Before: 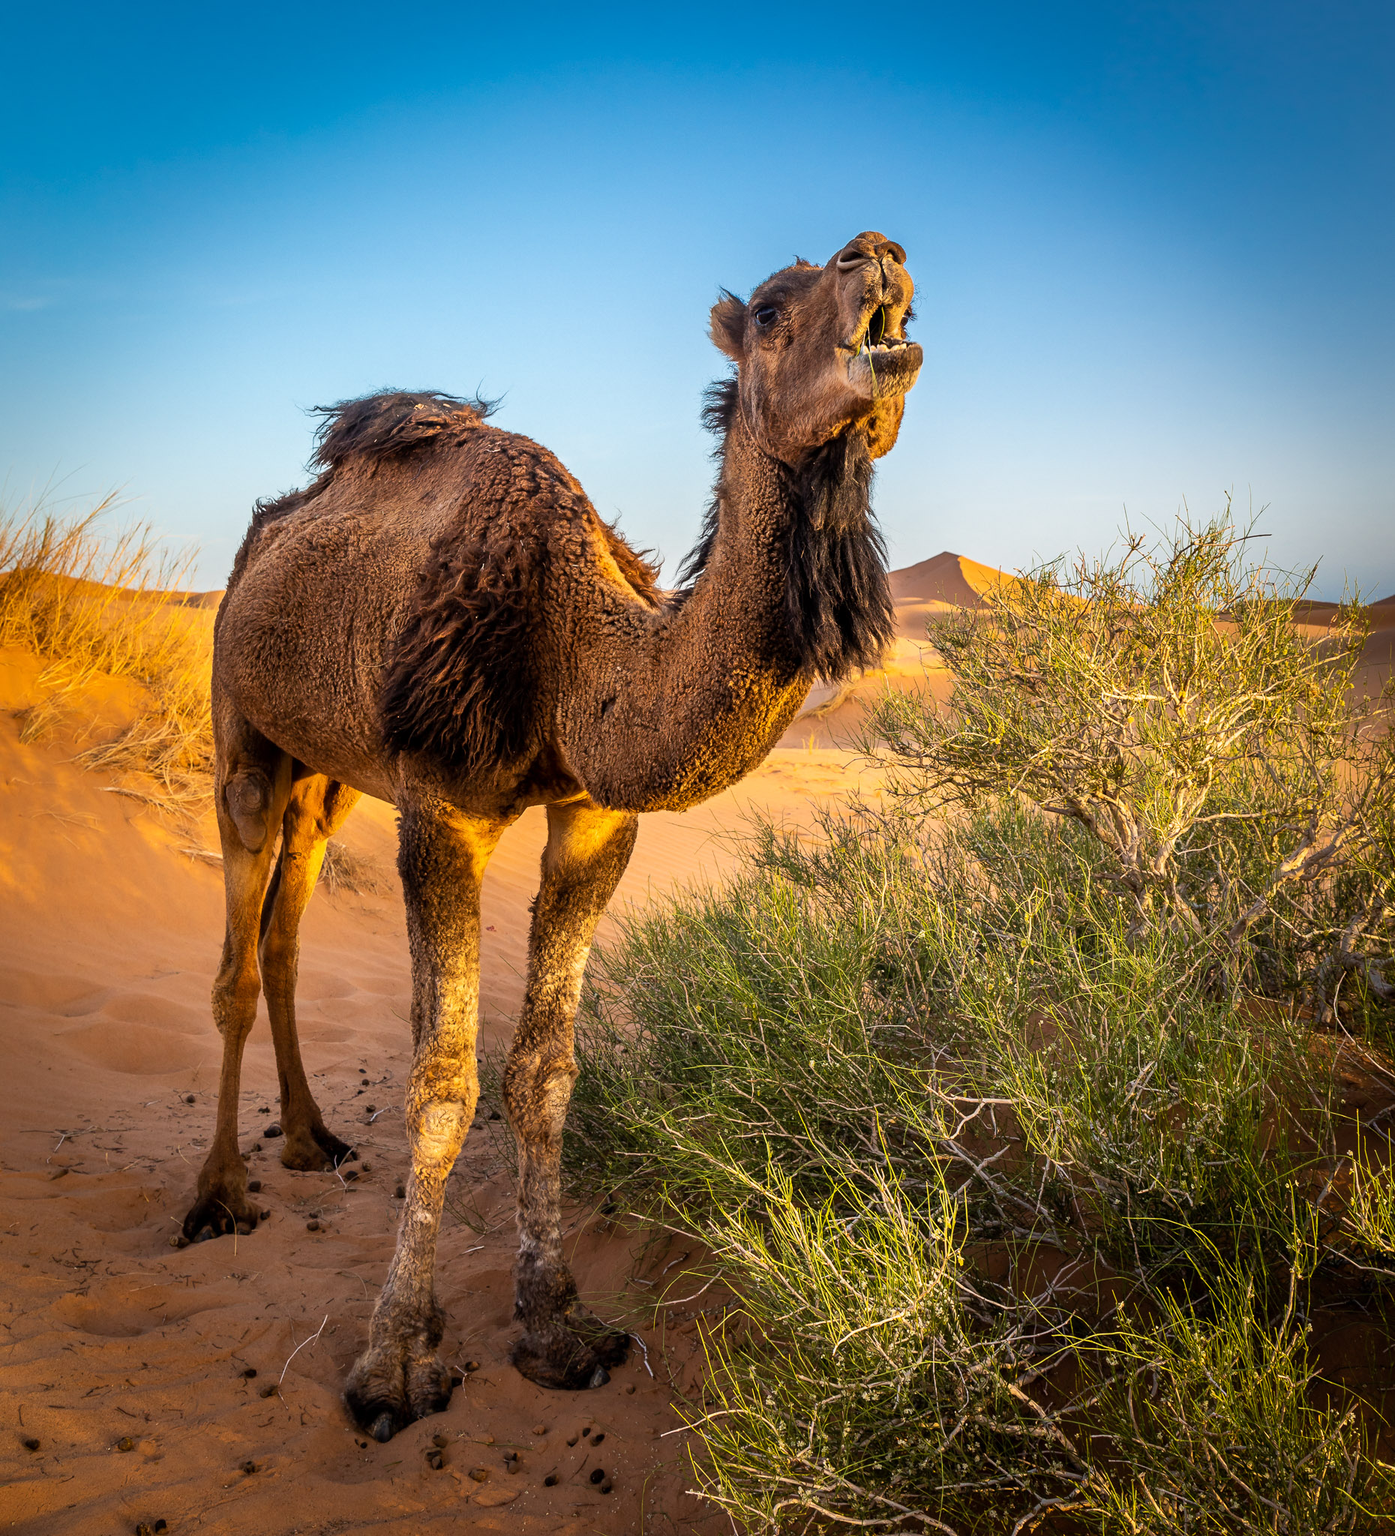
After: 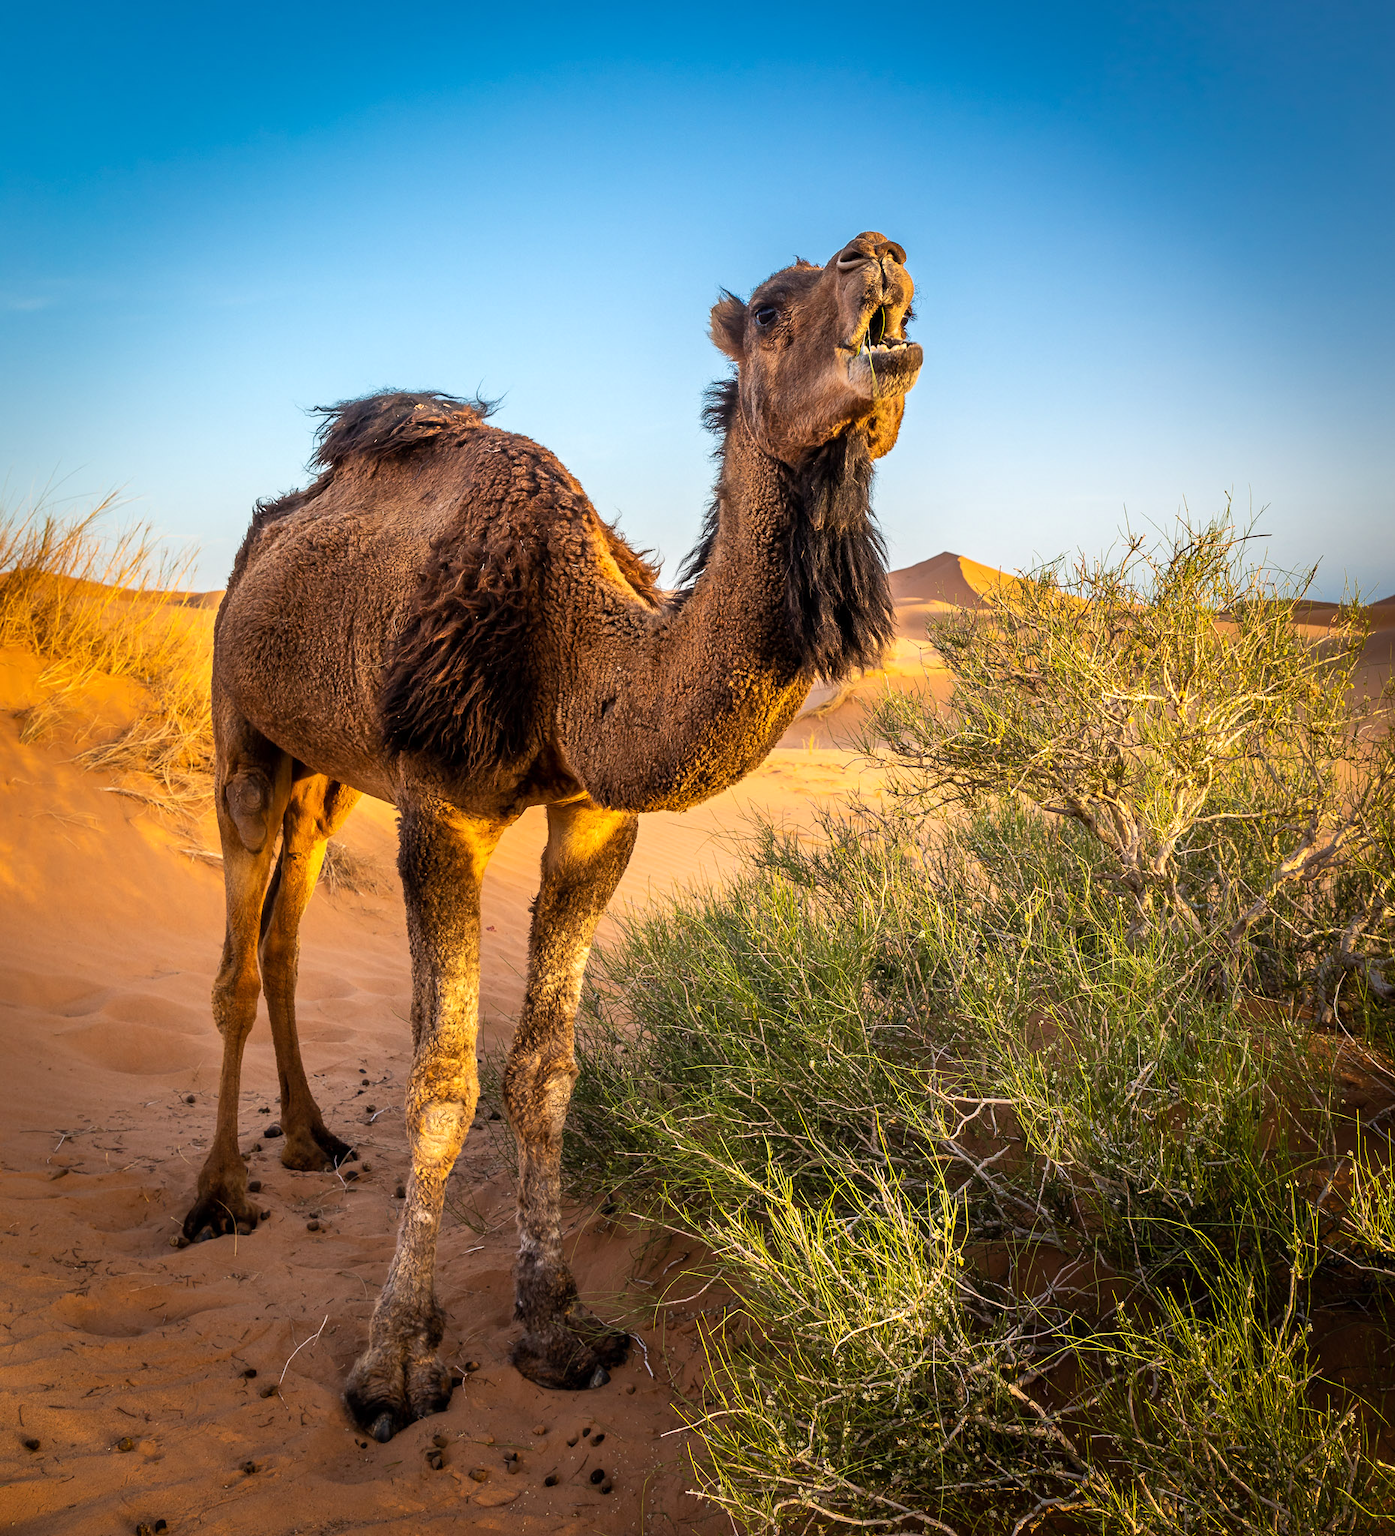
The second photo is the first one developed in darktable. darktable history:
exposure: exposure 0.133 EV, compensate exposure bias true, compensate highlight preservation false
